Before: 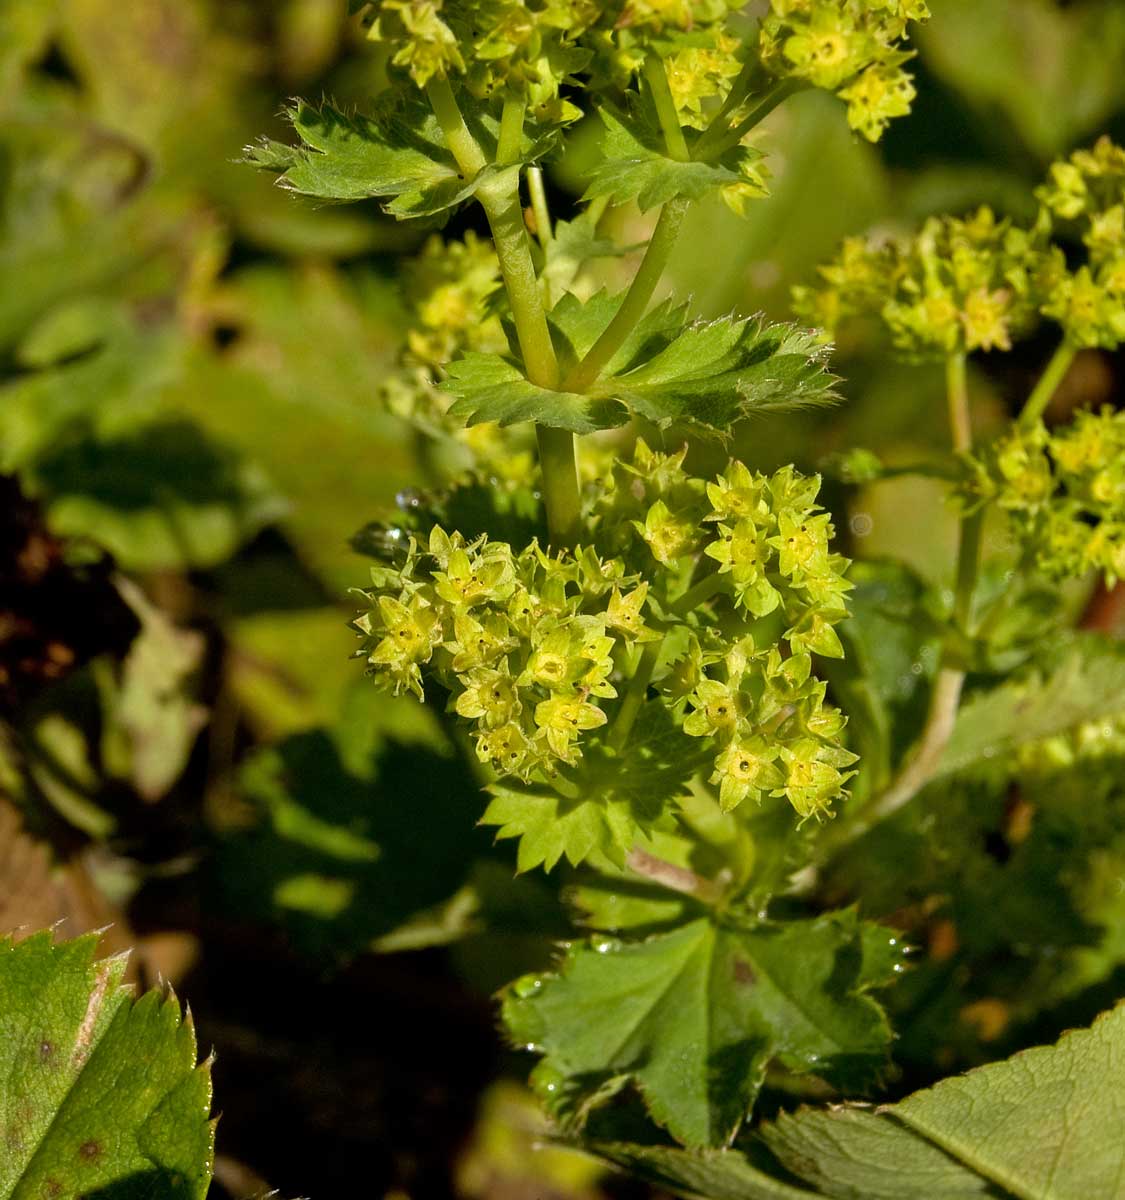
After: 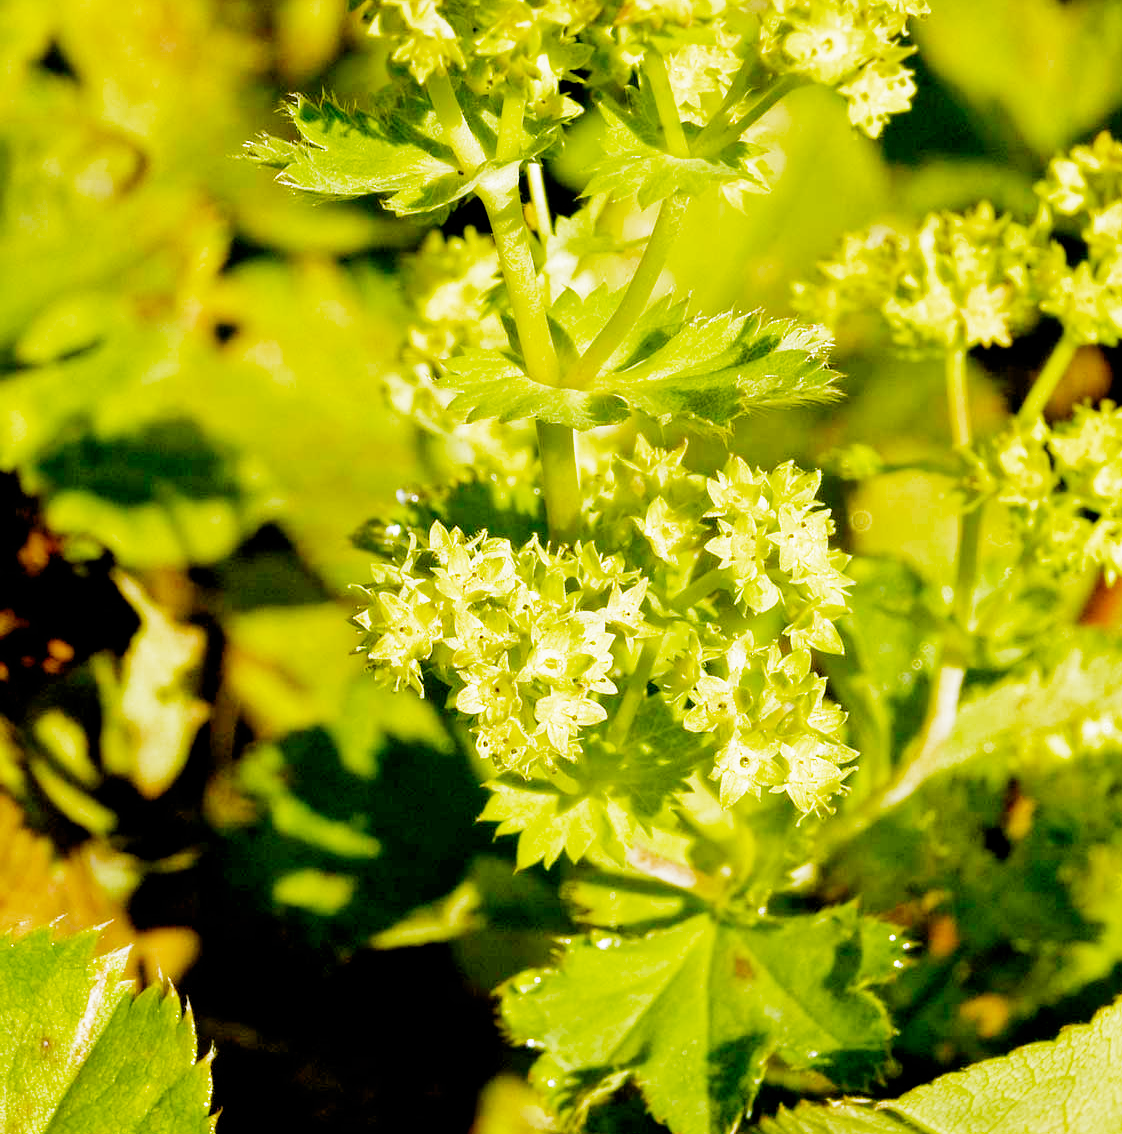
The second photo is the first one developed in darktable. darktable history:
filmic rgb: black relative exposure -7.65 EV, white relative exposure 4.56 EV, hardness 3.61, add noise in highlights 0.002, preserve chrominance no, color science v4 (2020), iterations of high-quality reconstruction 0
color balance rgb: perceptual saturation grading › global saturation 29.765%, global vibrance 32.813%
exposure: black level correction 0.001, exposure 1.992 EV, compensate highlight preservation false
crop: top 0.349%, right 0.257%, bottom 5.092%
